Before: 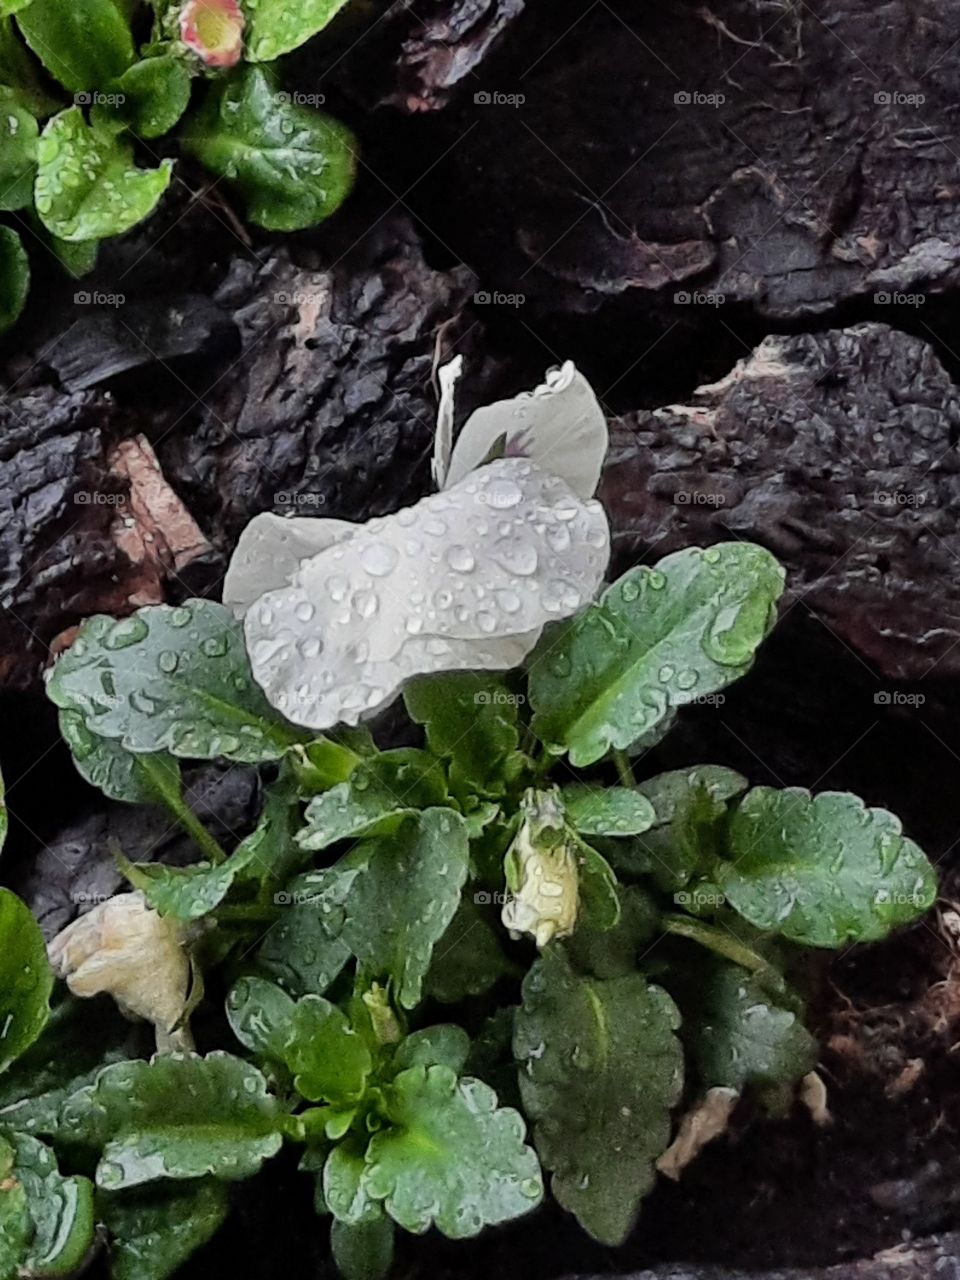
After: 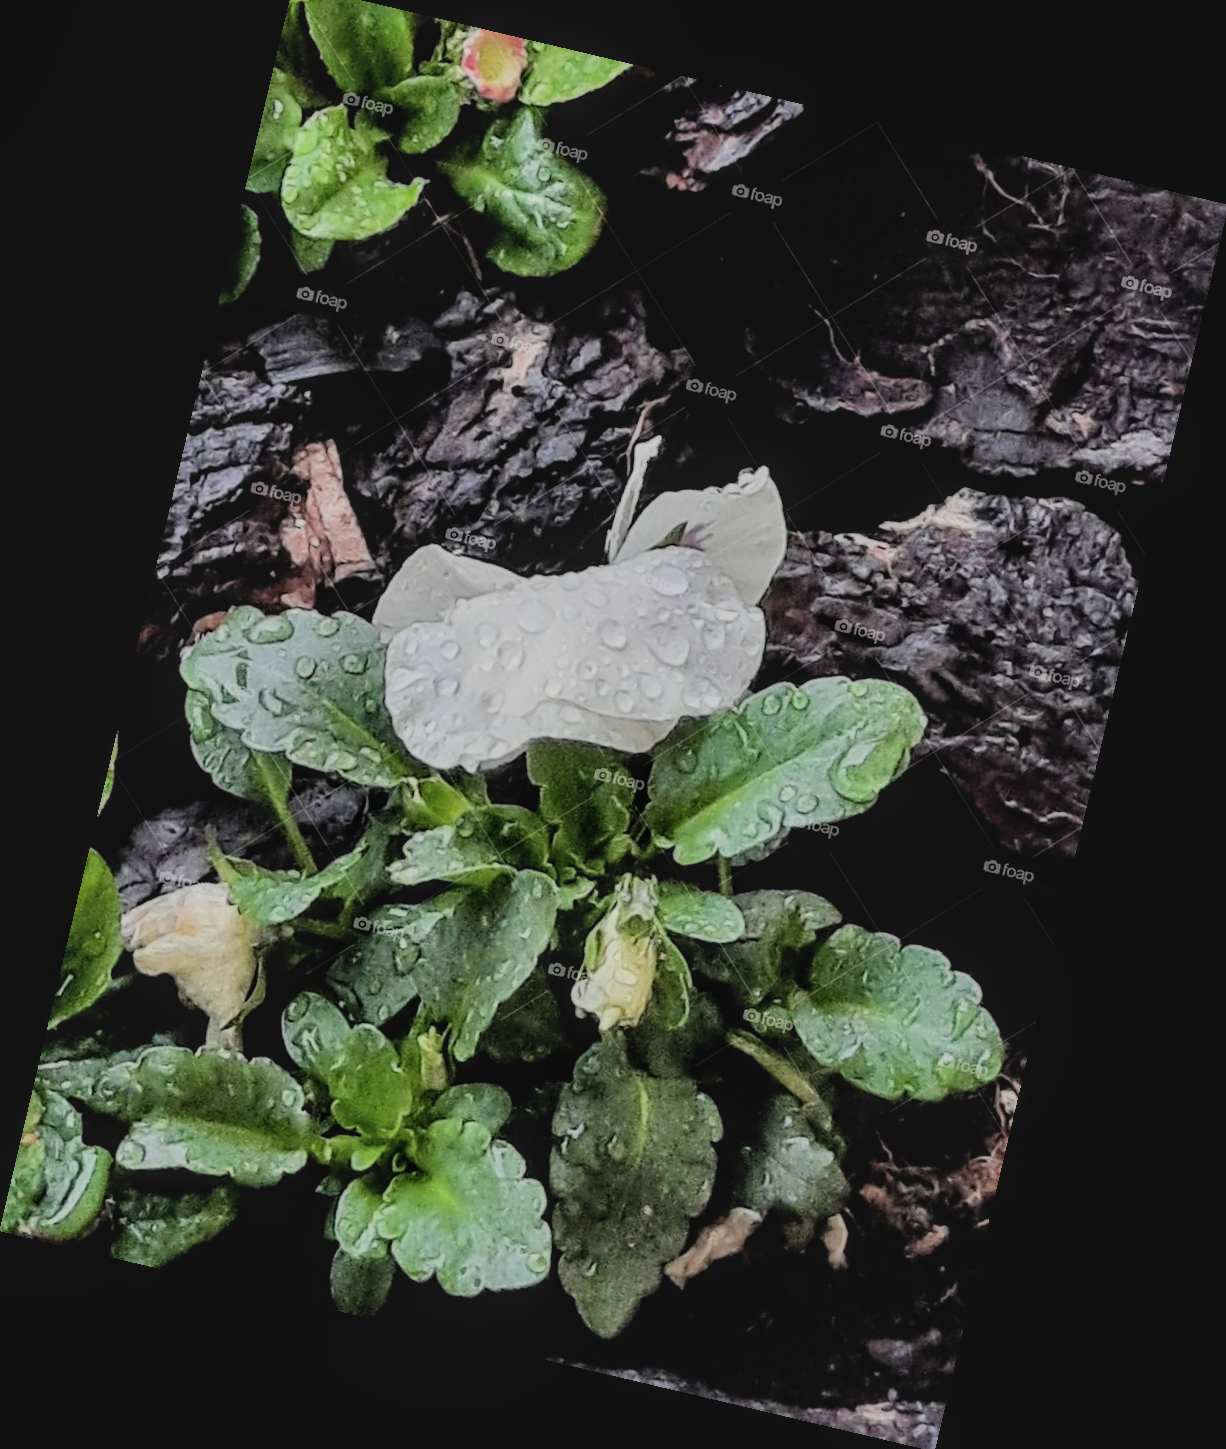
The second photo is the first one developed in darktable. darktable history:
contrast brightness saturation: contrast -0.1, saturation -0.1
levels: levels [0, 0.498, 1]
exposure: black level correction 0, exposure 0.5 EV, compensate highlight preservation false
filmic rgb: black relative exposure -6.15 EV, white relative exposure 6.96 EV, hardness 2.23, color science v6 (2022)
local contrast: detail 130%
crop: top 1.049%, right 0.001%
rotate and perspective: rotation 13.27°, automatic cropping off
